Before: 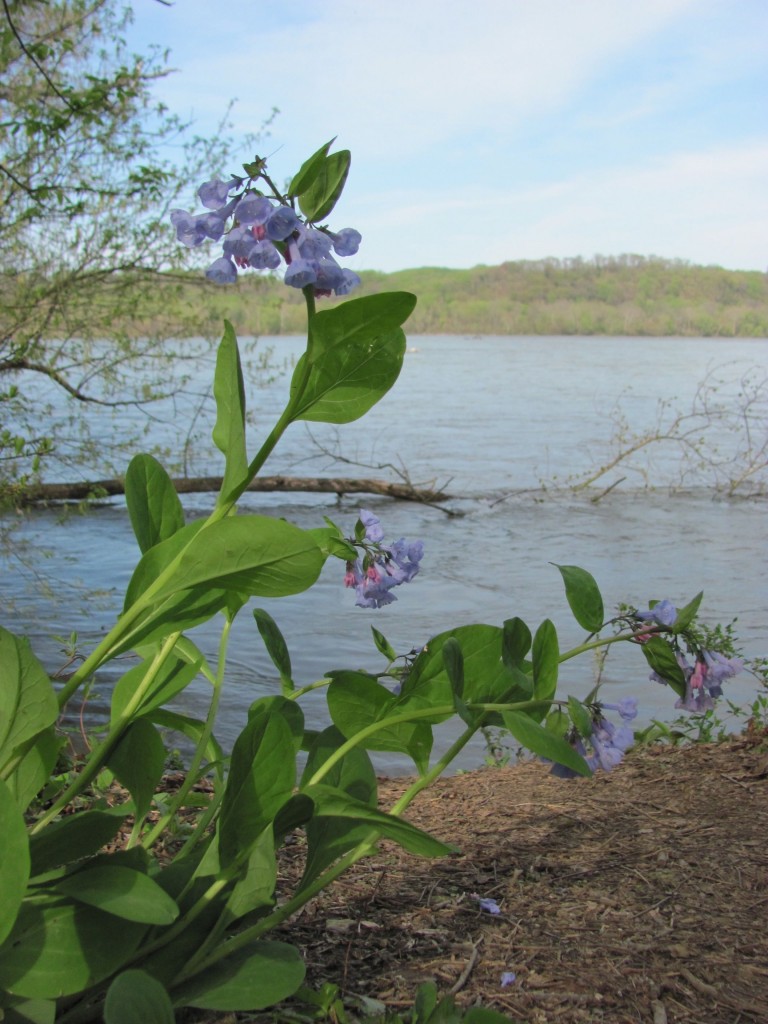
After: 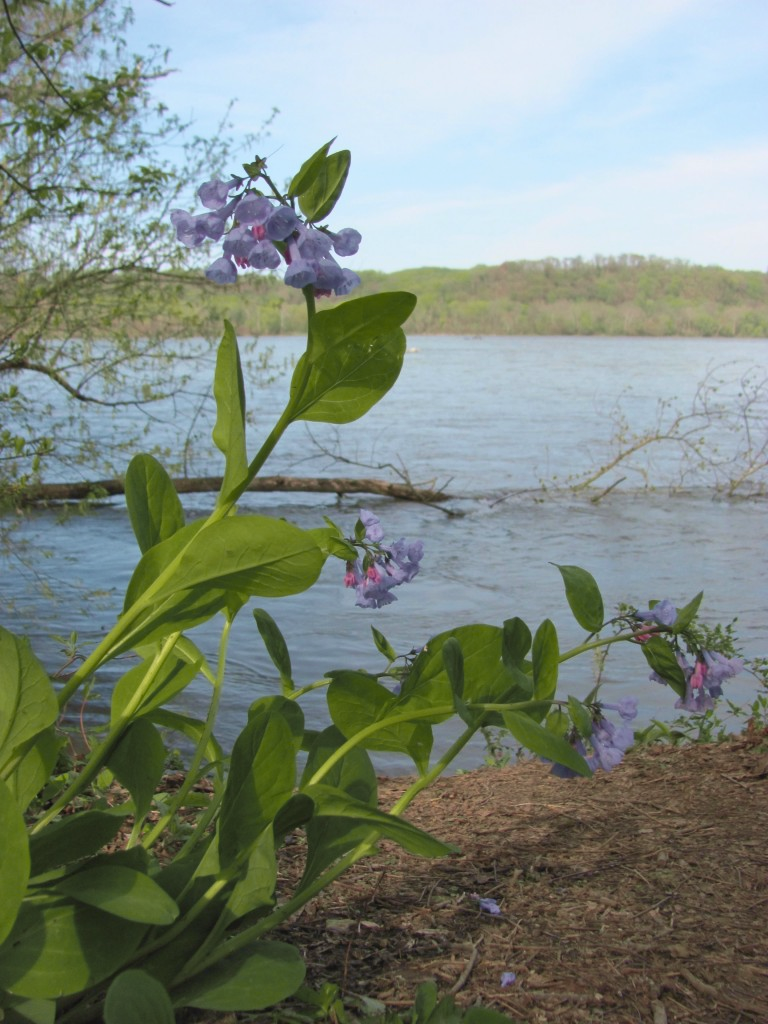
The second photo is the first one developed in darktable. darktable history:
tone curve: curves: ch0 [(0, 0.024) (0.119, 0.146) (0.474, 0.464) (0.718, 0.721) (0.817, 0.839) (1, 0.998)]; ch1 [(0, 0) (0.377, 0.416) (0.439, 0.451) (0.477, 0.477) (0.501, 0.503) (0.538, 0.544) (0.58, 0.602) (0.664, 0.676) (0.783, 0.804) (1, 1)]; ch2 [(0, 0) (0.38, 0.405) (0.463, 0.456) (0.498, 0.497) (0.524, 0.535) (0.578, 0.576) (0.648, 0.665) (1, 1)], color space Lab, independent channels, preserve colors none
